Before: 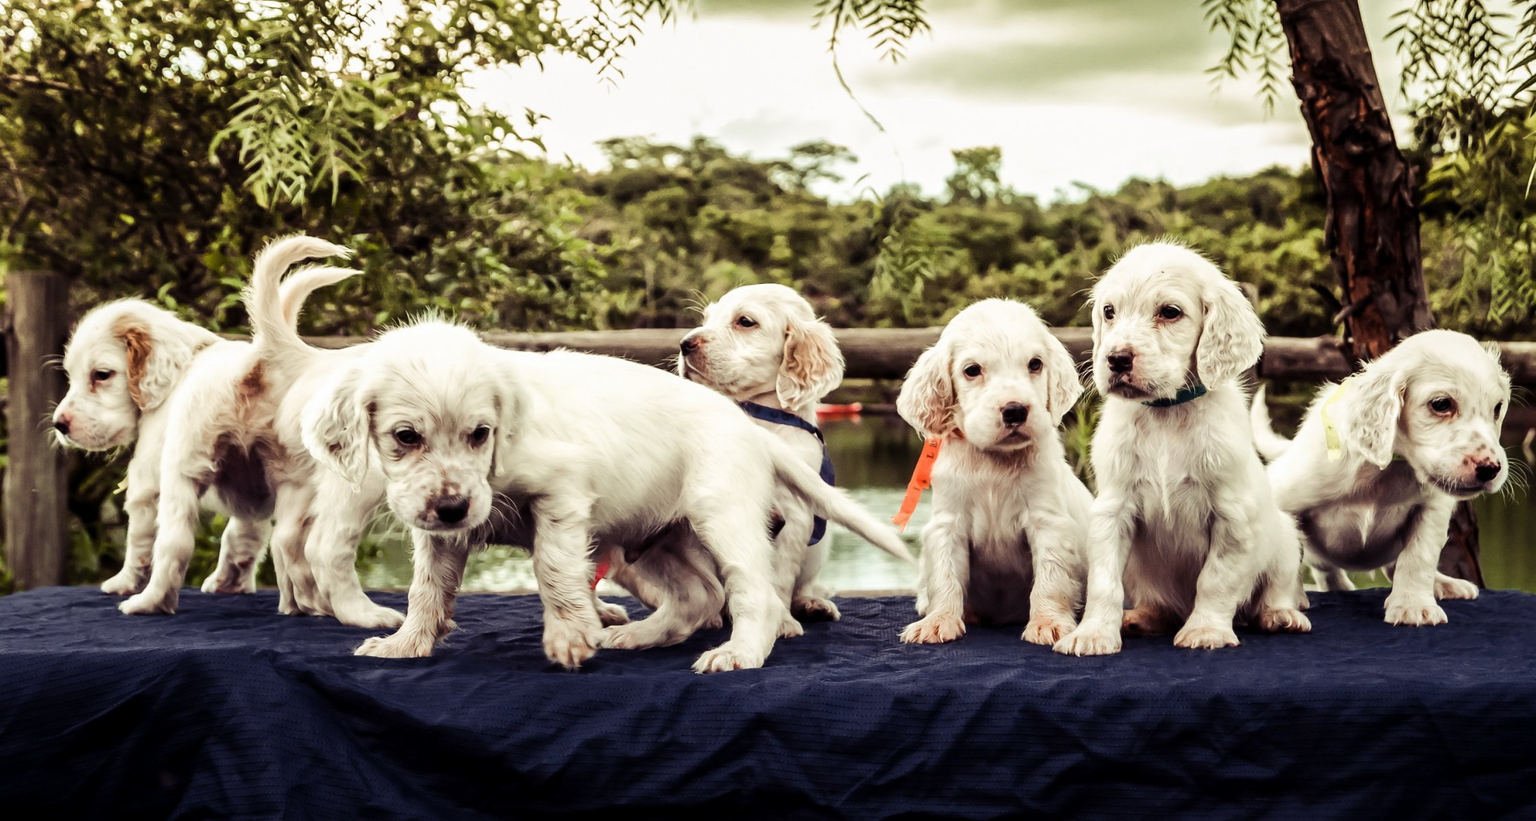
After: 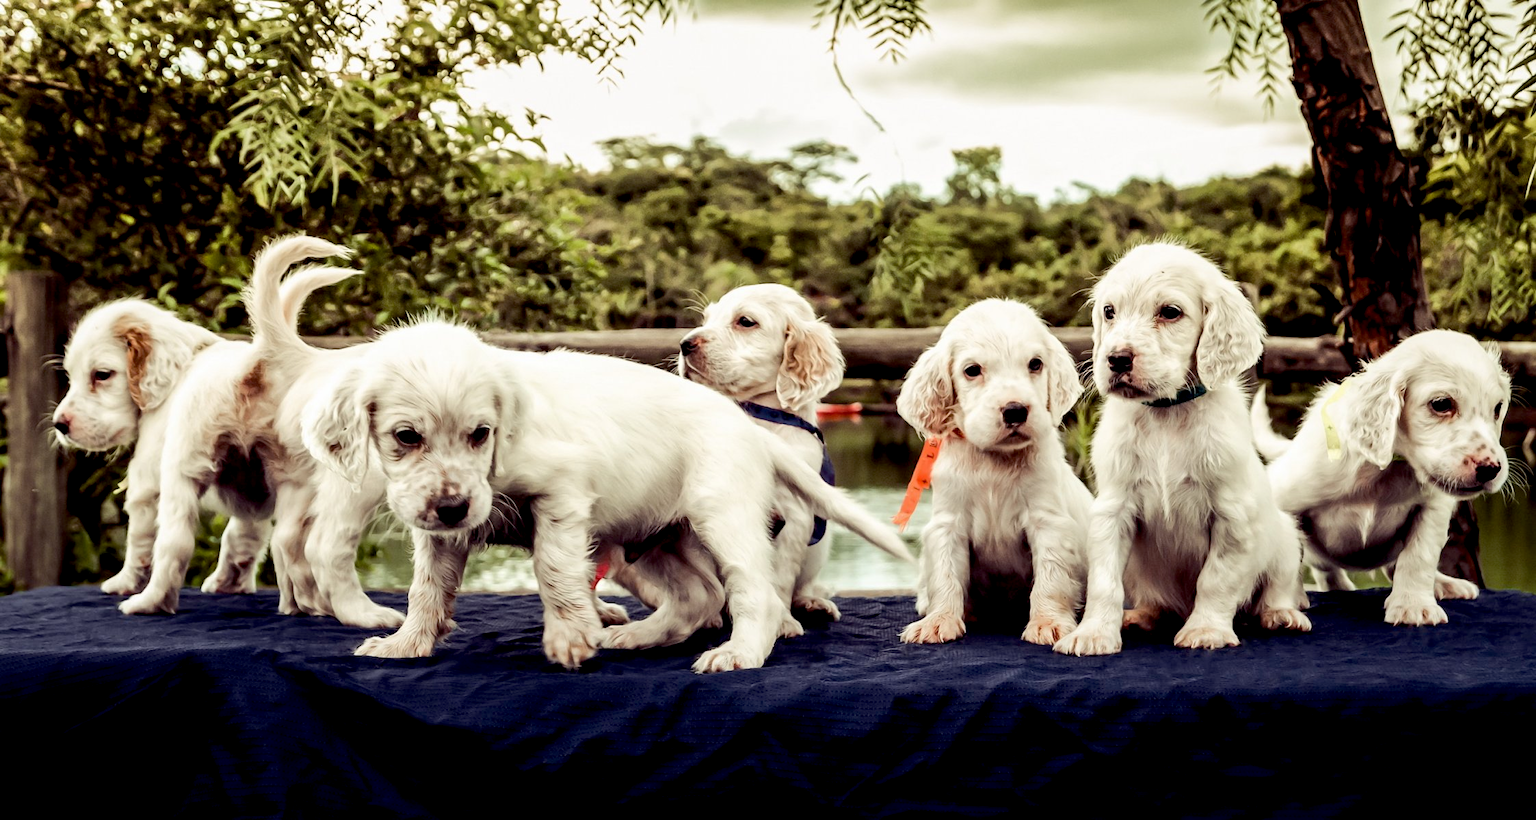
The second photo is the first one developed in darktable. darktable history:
exposure: black level correction 0.011, compensate highlight preservation false
